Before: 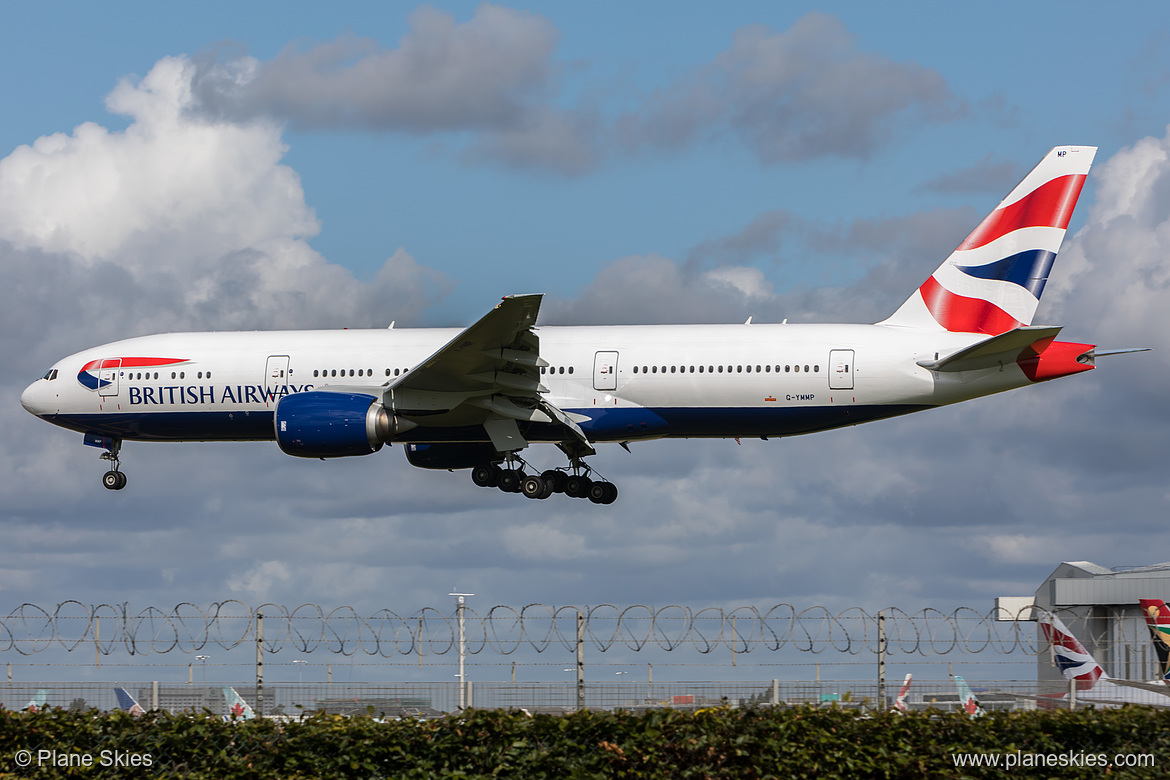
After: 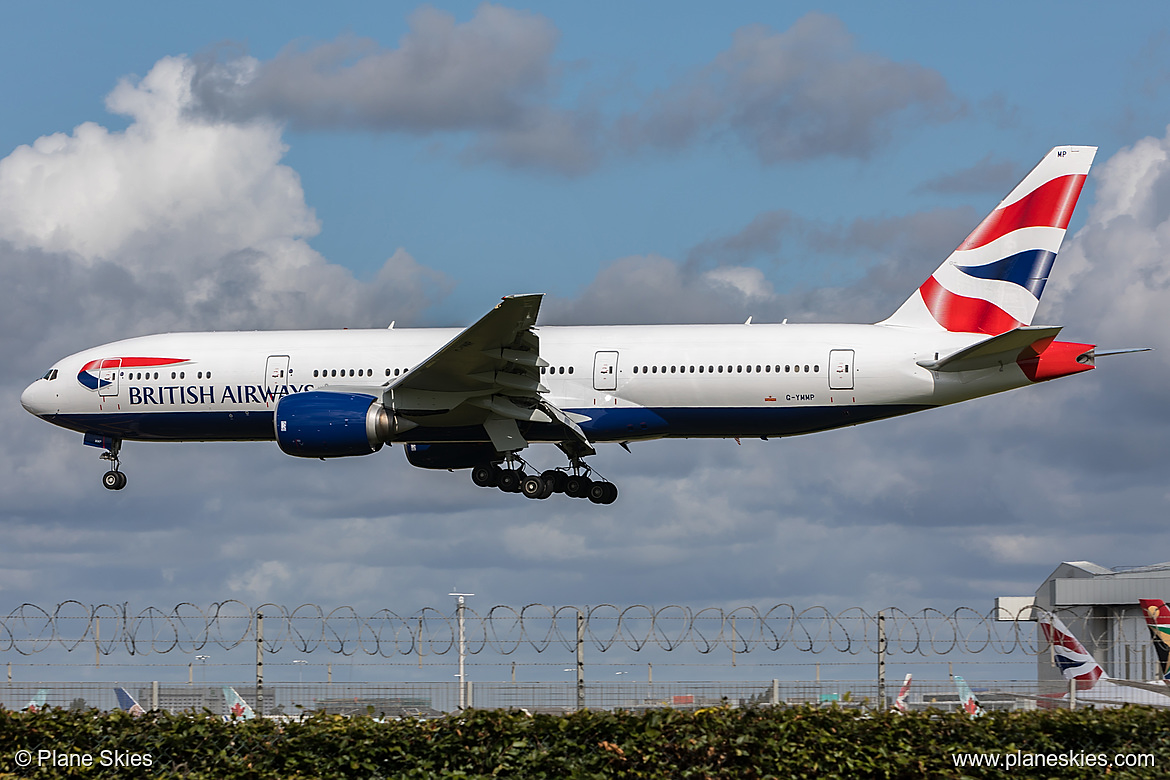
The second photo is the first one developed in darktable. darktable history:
sharpen: radius 1.49, amount 0.41, threshold 1.738
shadows and highlights: low approximation 0.01, soften with gaussian
